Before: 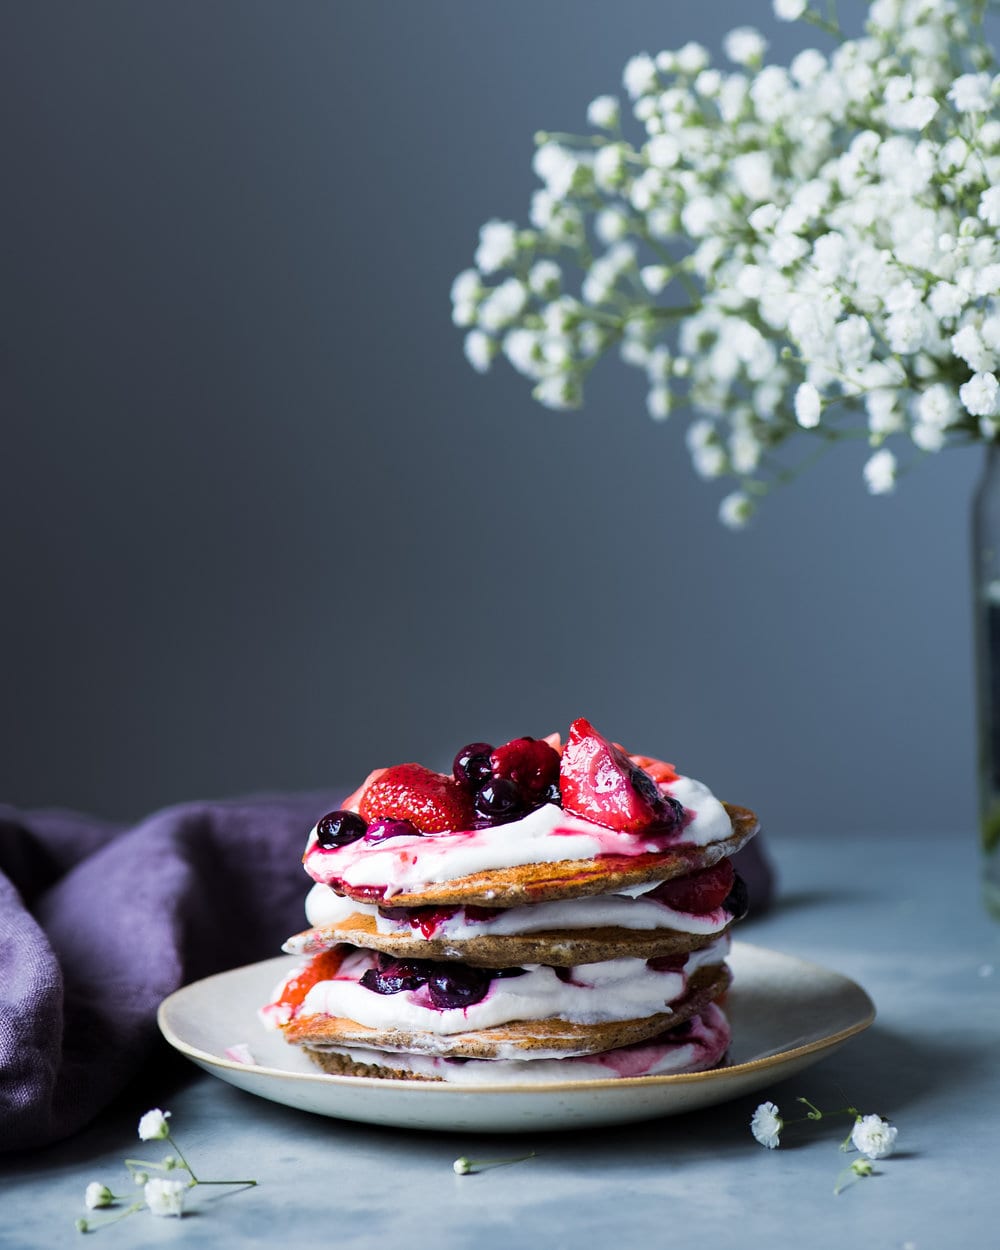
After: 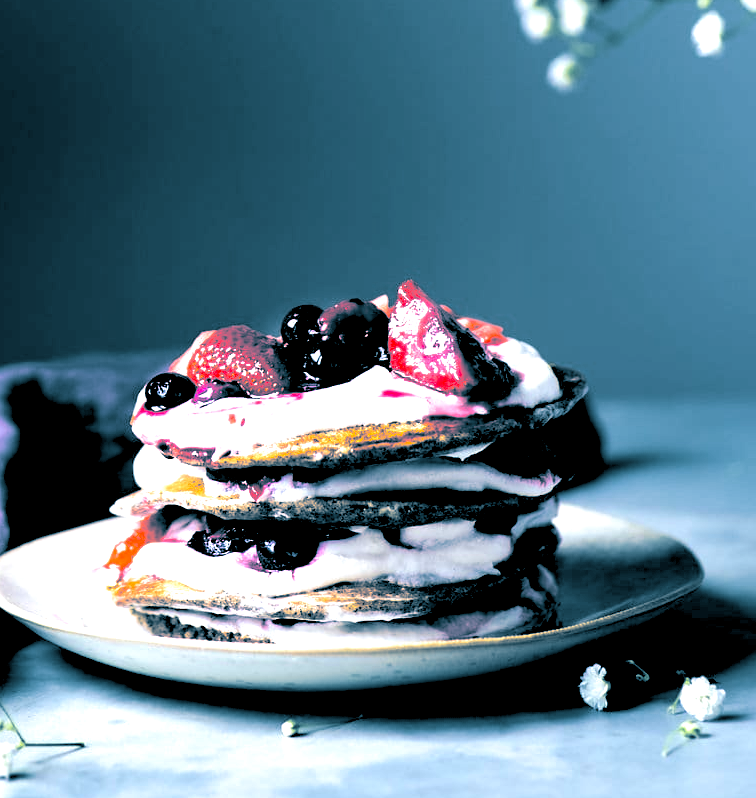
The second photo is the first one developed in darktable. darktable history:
crop and rotate: left 17.299%, top 35.115%, right 7.015%, bottom 1.024%
exposure: black level correction 0.035, exposure 0.9 EV, compensate highlight preservation false
split-toning: shadows › hue 212.4°, balance -70
